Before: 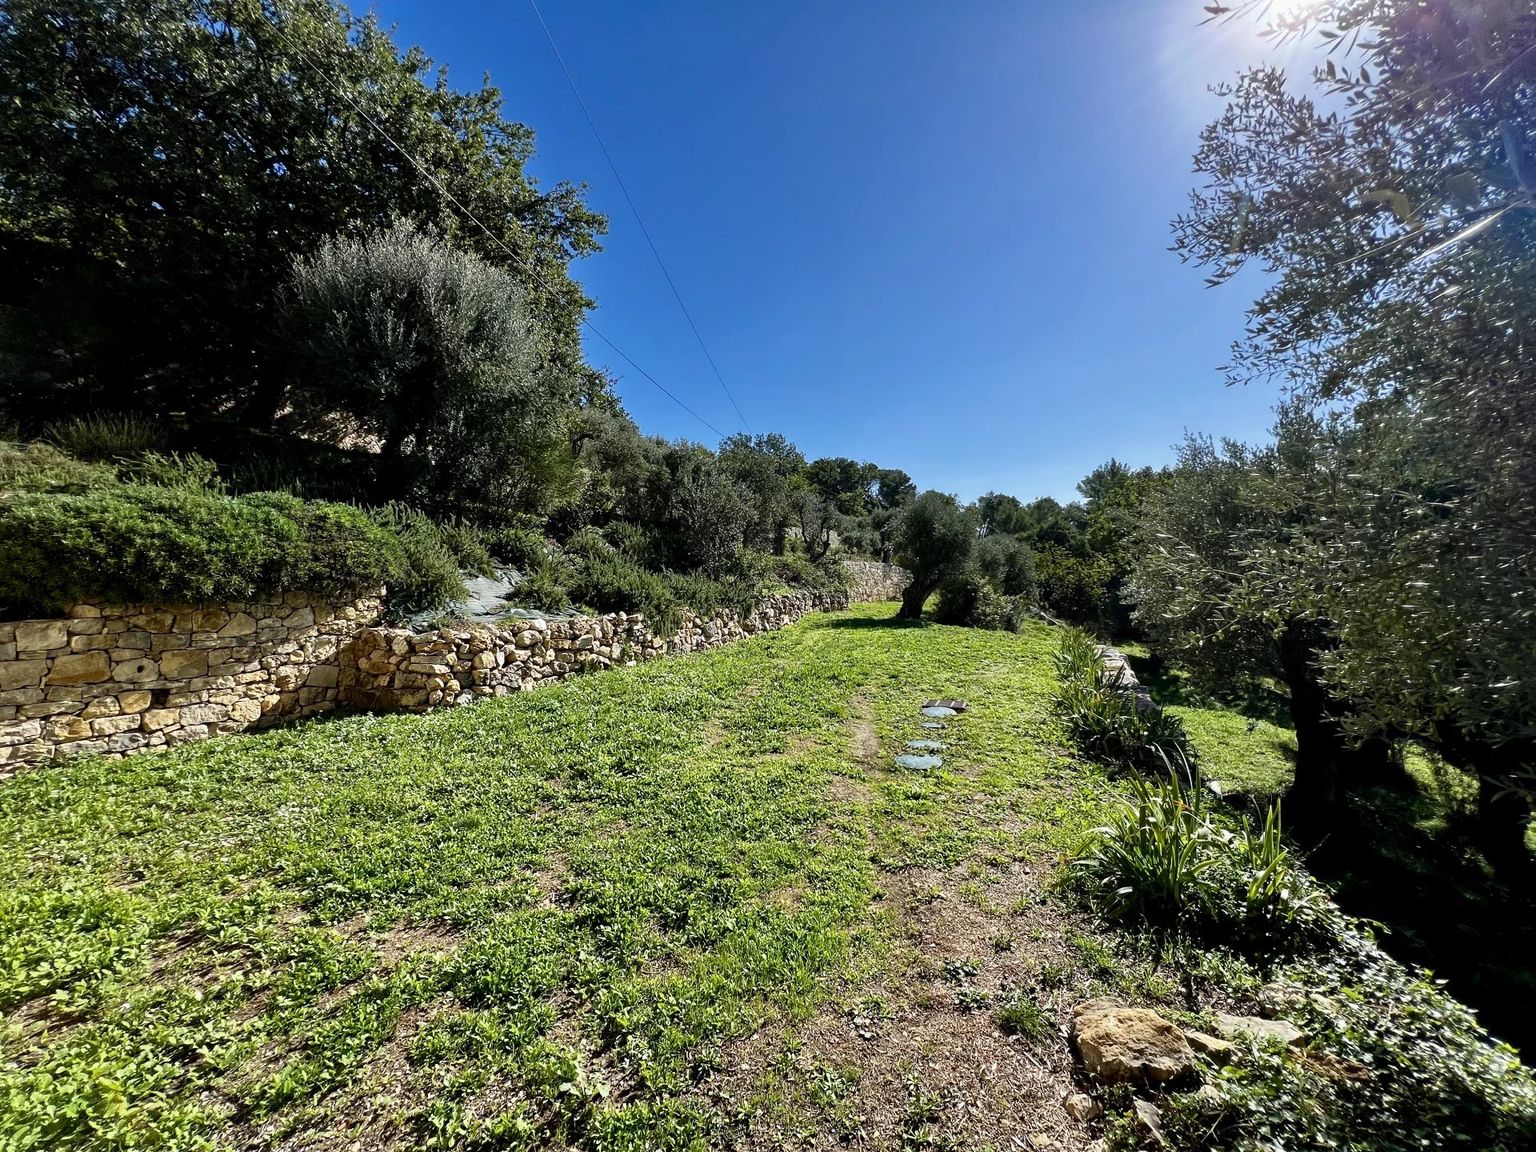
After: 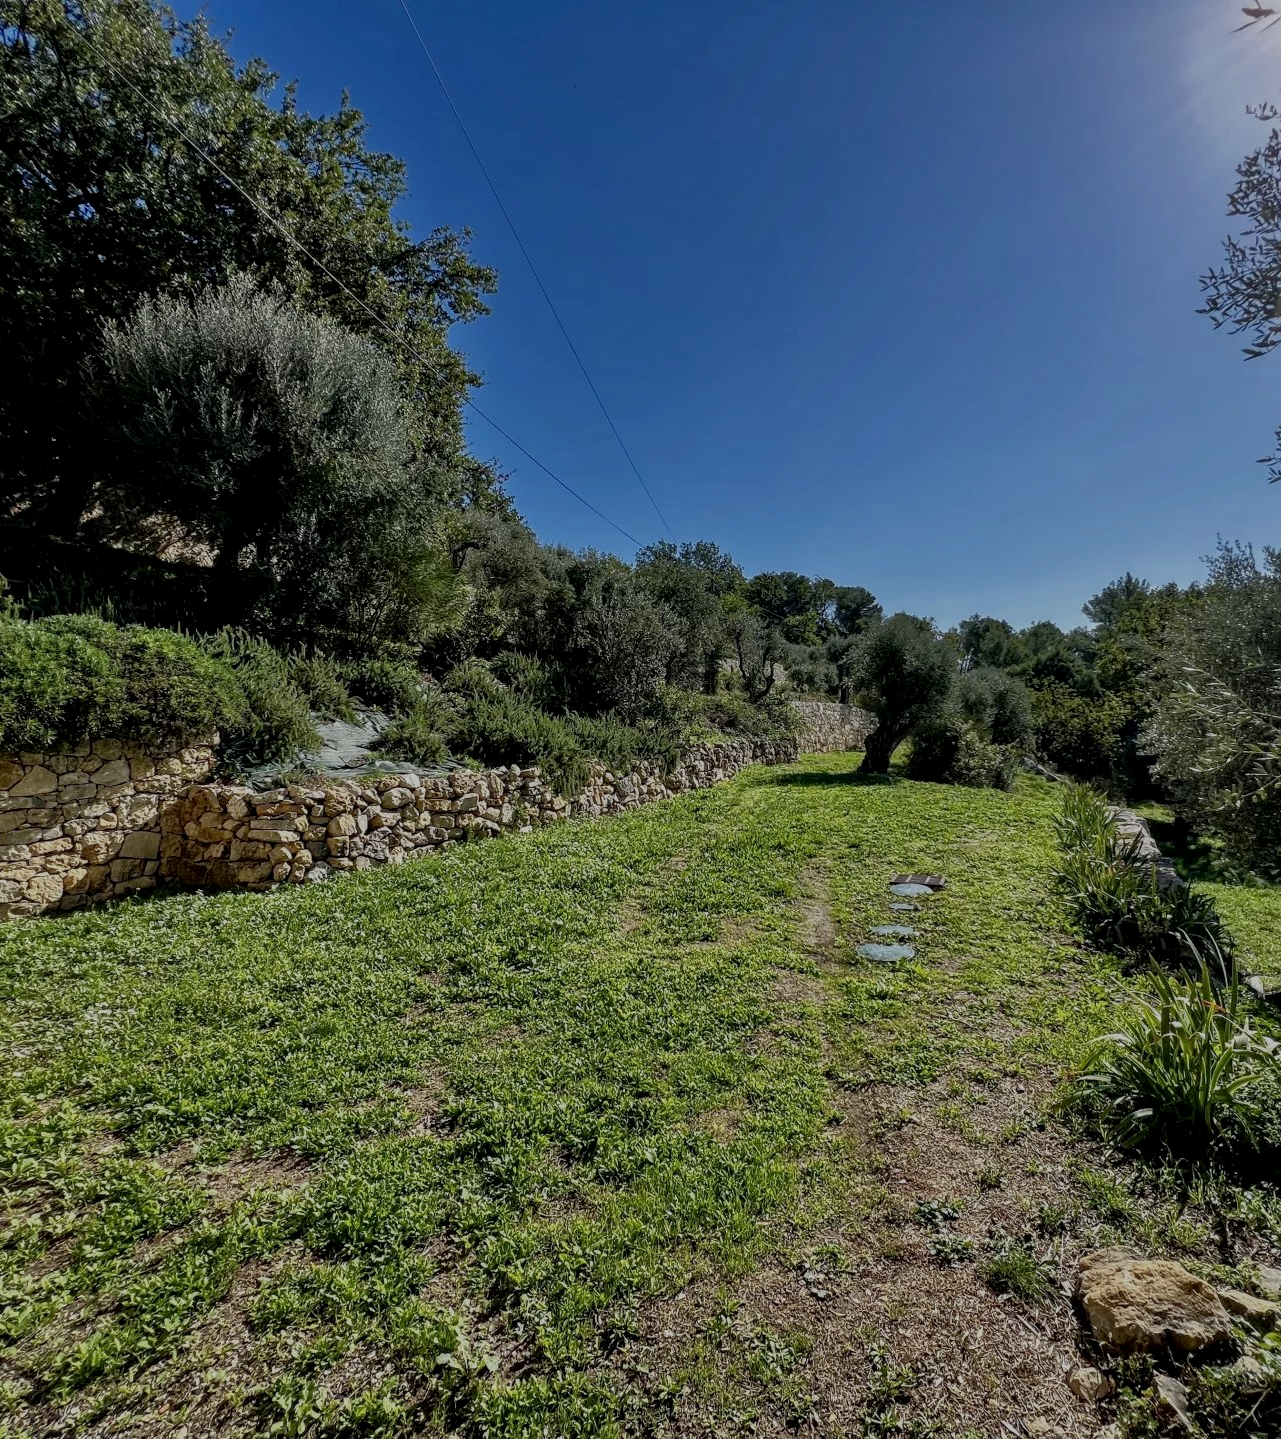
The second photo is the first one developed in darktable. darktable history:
tone equalizer: -8 EV -0.009 EV, -7 EV 0.039 EV, -6 EV -0.008 EV, -5 EV 0.007 EV, -4 EV -0.036 EV, -3 EV -0.24 EV, -2 EV -0.655 EV, -1 EV -0.964 EV, +0 EV -0.978 EV
crop and rotate: left 13.705%, right 19.572%
local contrast: on, module defaults
